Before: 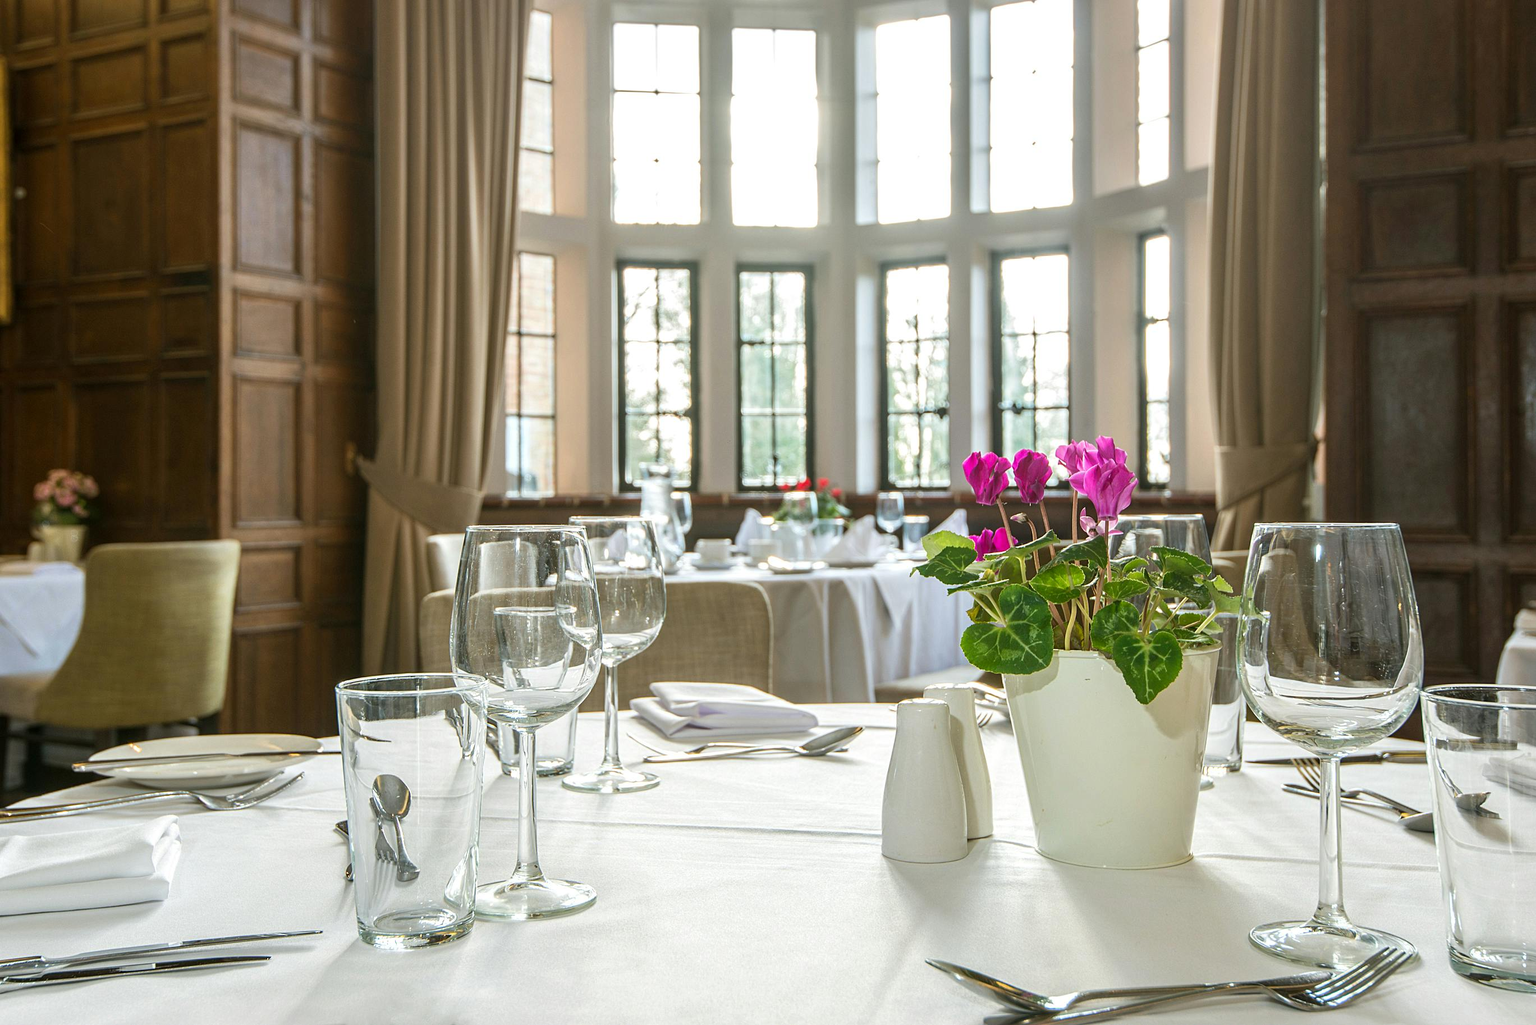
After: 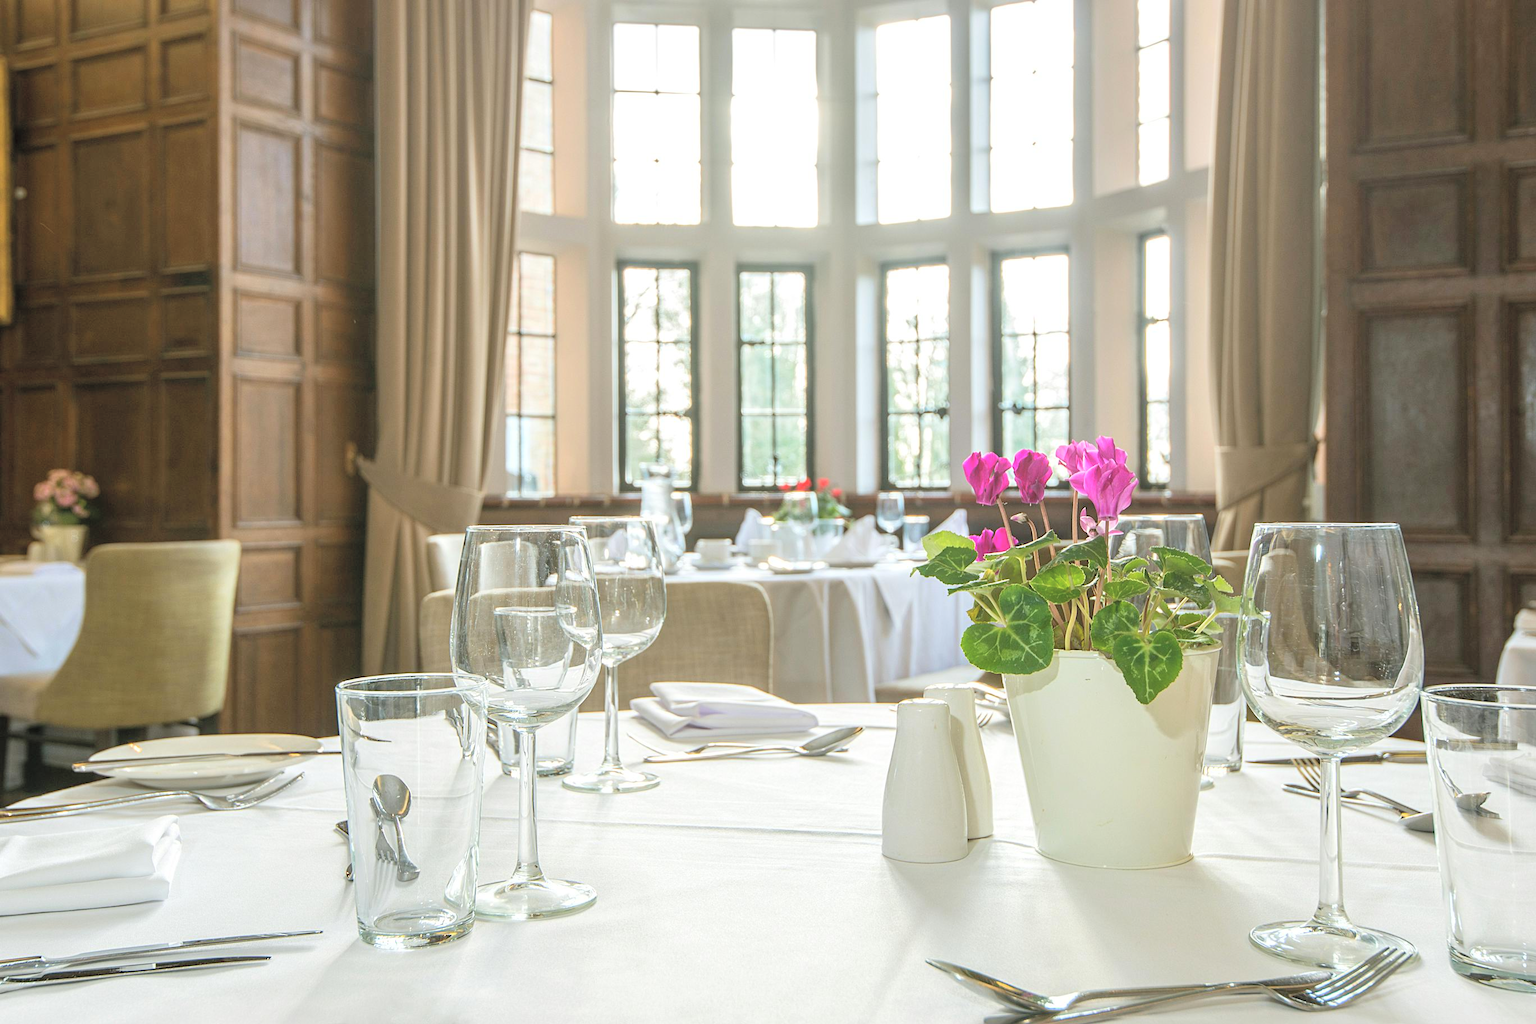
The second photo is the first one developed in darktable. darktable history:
contrast brightness saturation: brightness 0.283
